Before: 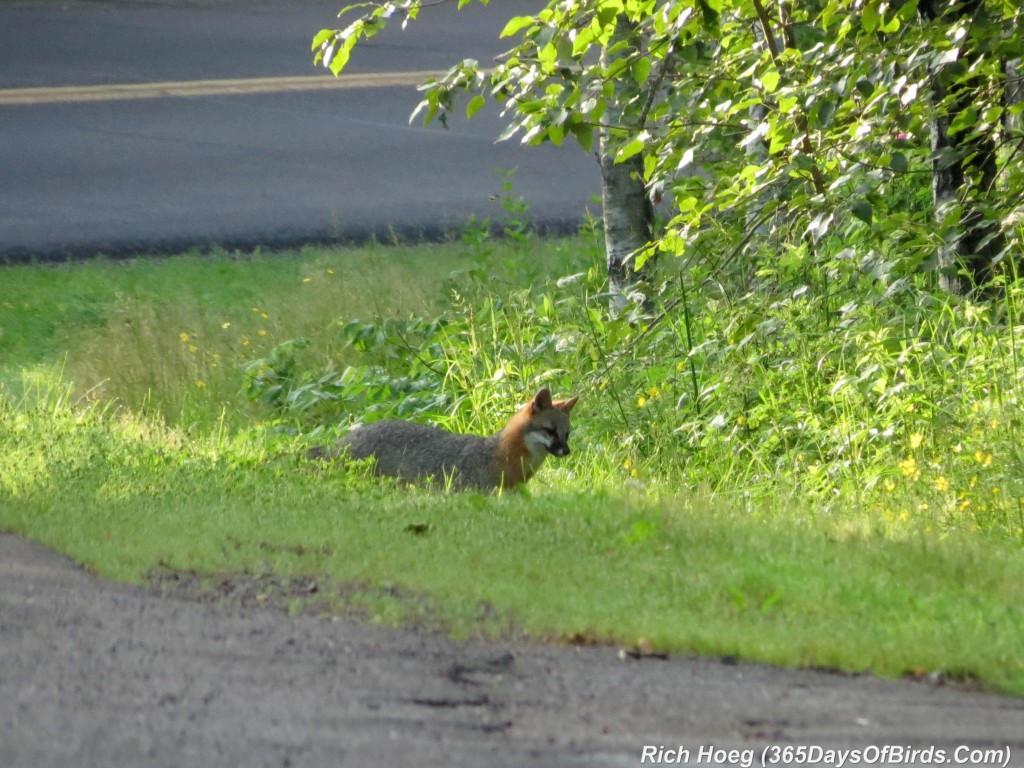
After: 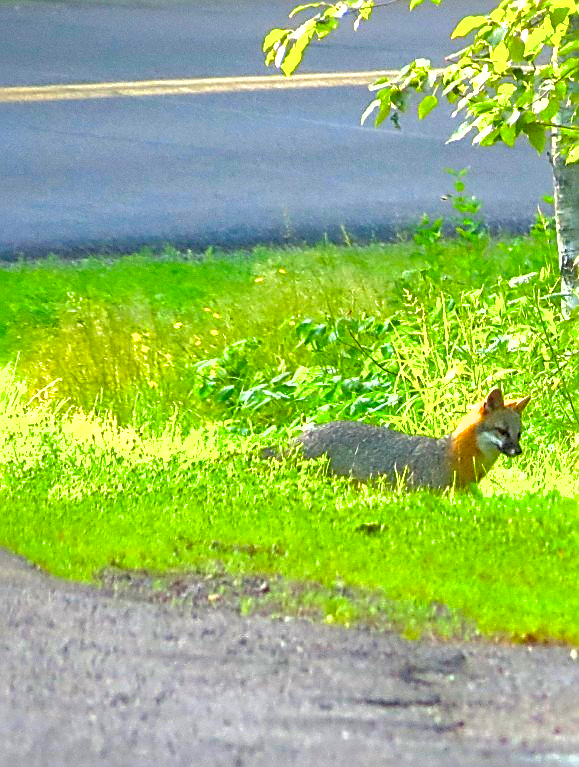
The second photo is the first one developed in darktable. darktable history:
sharpen: radius 1.632, amount 1.299
exposure: black level correction 0, exposure 1.001 EV, compensate highlight preservation false
shadows and highlights: on, module defaults
color balance rgb: highlights gain › chroma 0.173%, highlights gain › hue 331.41°, perceptual saturation grading › global saturation 16.447%, perceptual brilliance grading › global brilliance 9.613%, perceptual brilliance grading › shadows 14.248%, global vibrance 50.235%
crop: left 4.702%, right 38.752%
tone equalizer: on, module defaults
